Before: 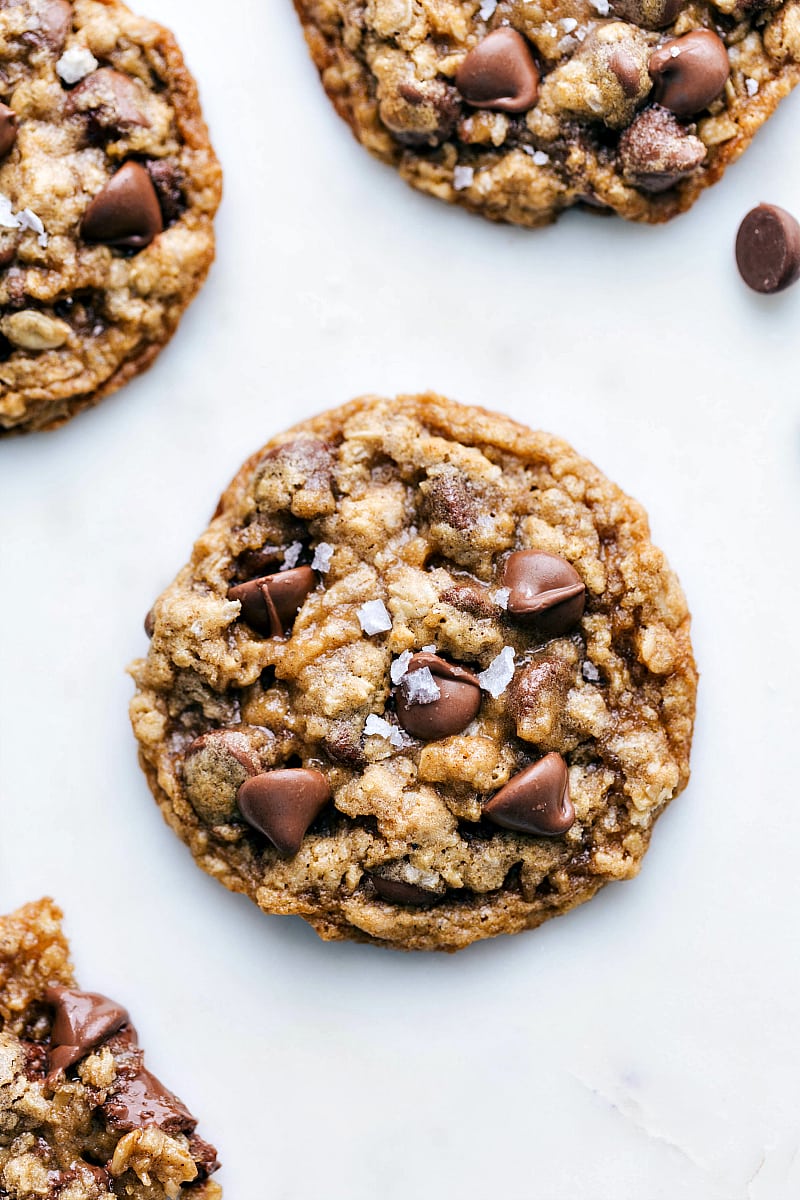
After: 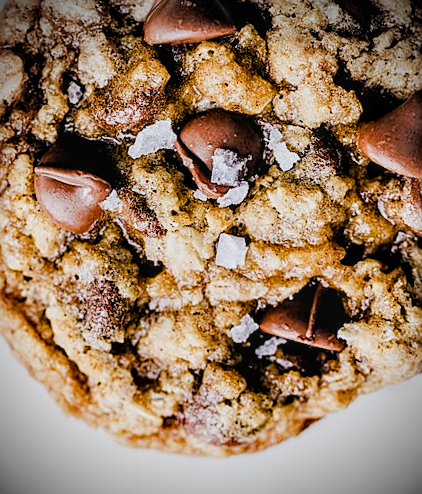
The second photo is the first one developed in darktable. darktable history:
crop and rotate: angle 148.64°, left 9.143%, top 15.616%, right 4.59%, bottom 16.995%
filmic rgb: black relative exposure -5.08 EV, white relative exposure 3.96 EV, hardness 2.9, contrast 1.297
exposure: black level correction 0.001, exposure 0.016 EV, compensate highlight preservation false
color balance rgb: perceptual saturation grading › global saturation 0.781%, perceptual saturation grading › highlights -18.084%, perceptual saturation grading › mid-tones 33.746%, perceptual saturation grading › shadows 50.429%
local contrast: on, module defaults
vignetting: brightness -0.853
sharpen: on, module defaults
